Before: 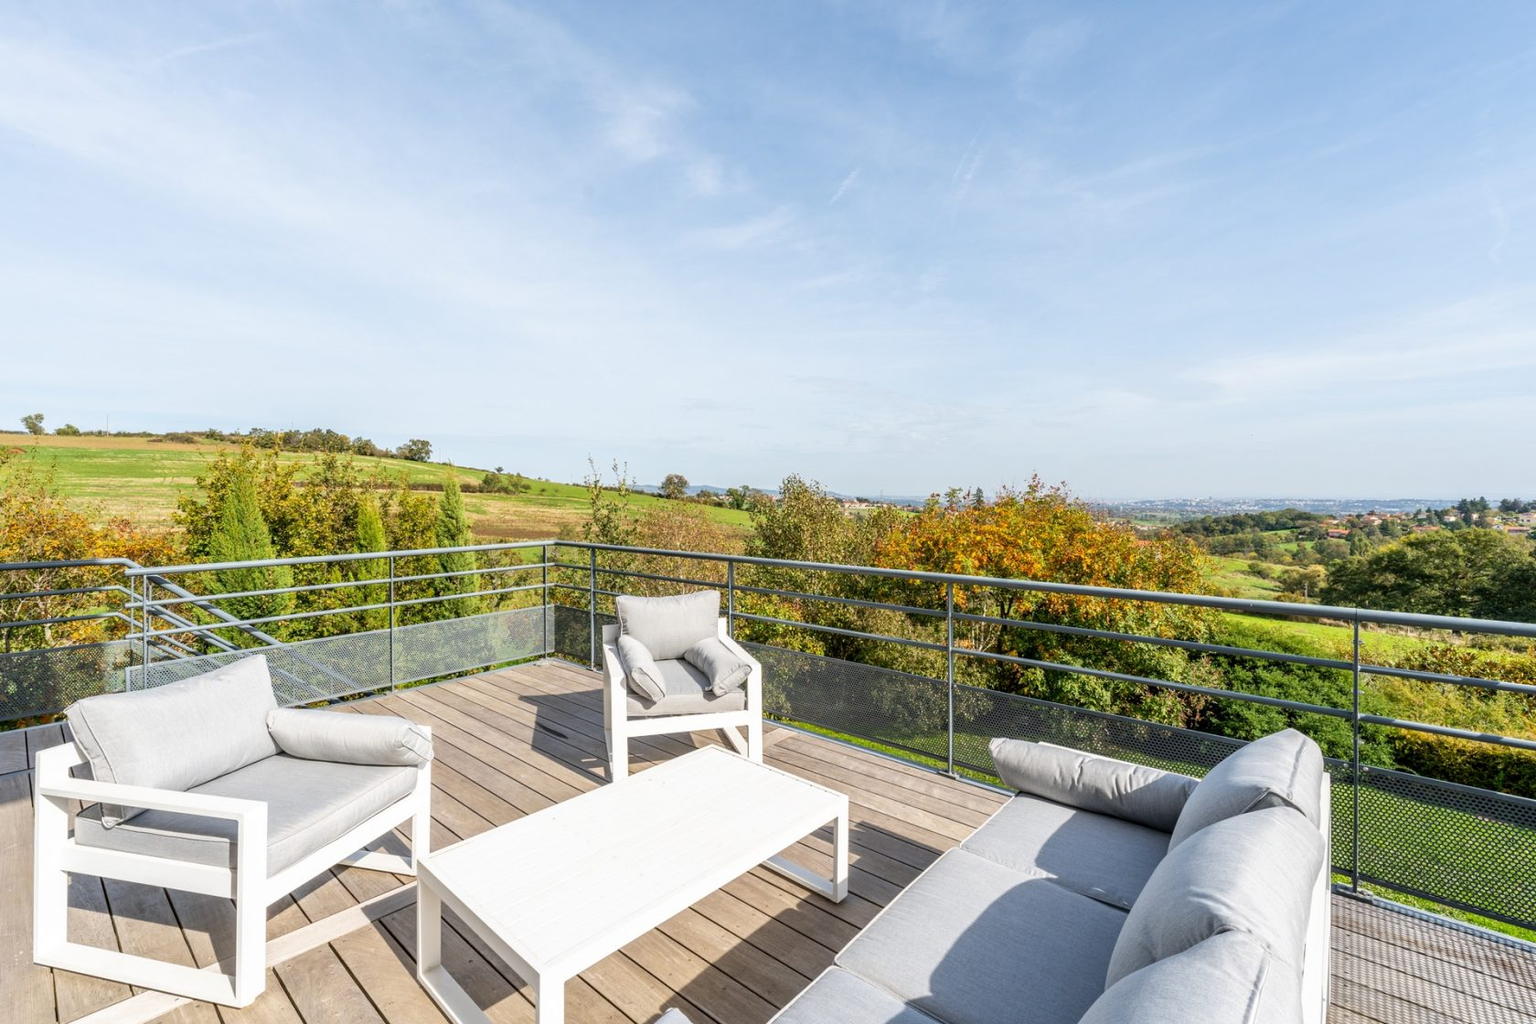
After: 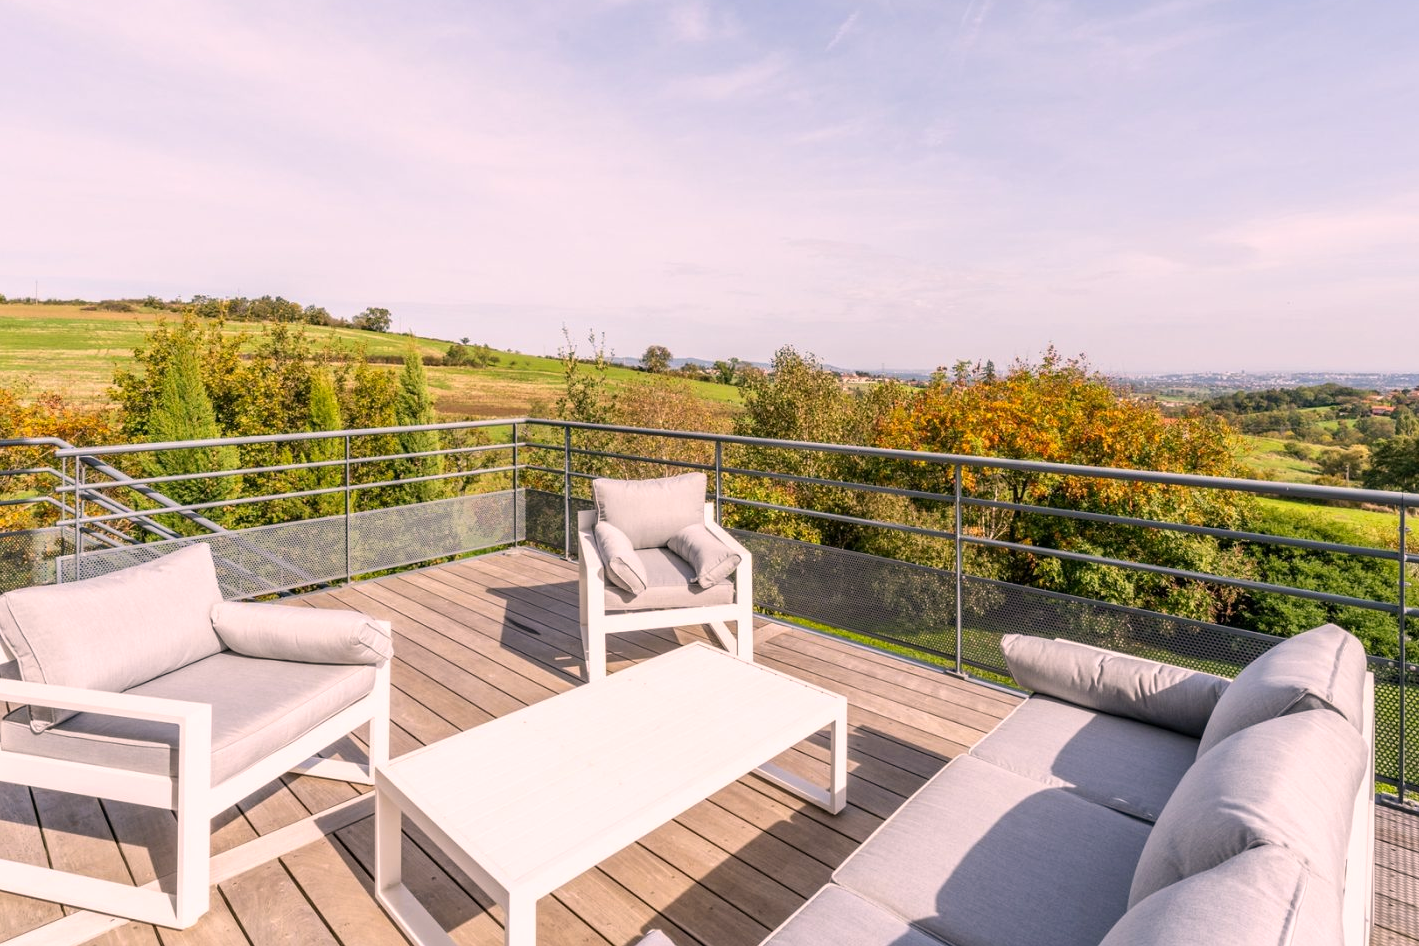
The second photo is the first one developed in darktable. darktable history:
crop and rotate: left 4.842%, top 15.51%, right 10.668%
color correction: highlights a* 12.23, highlights b* 5.41
